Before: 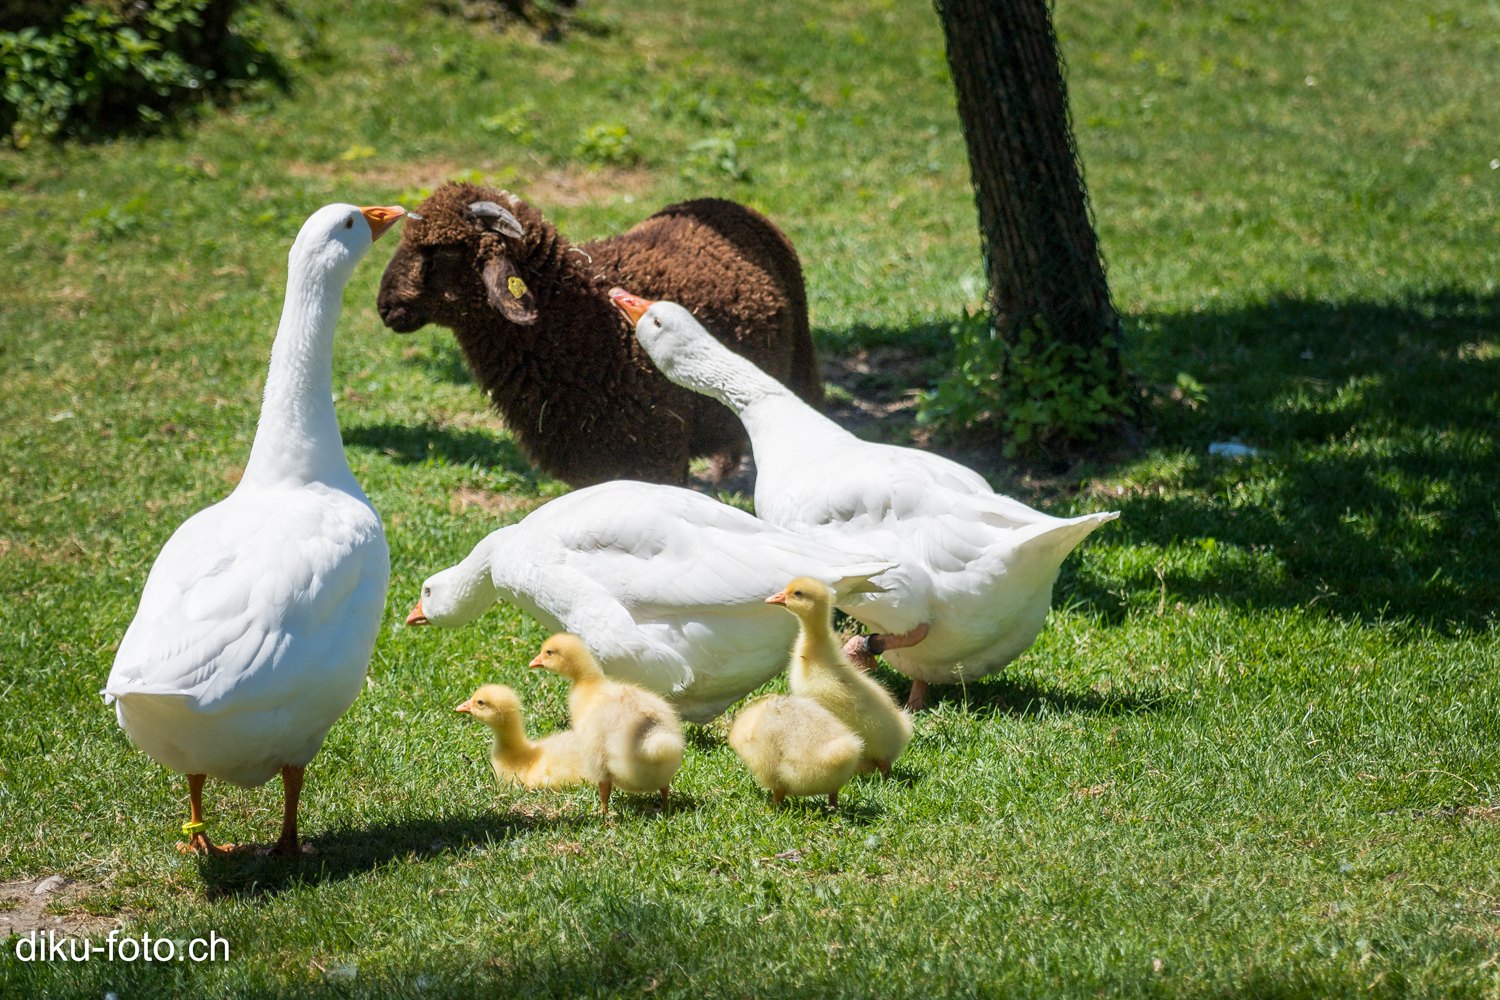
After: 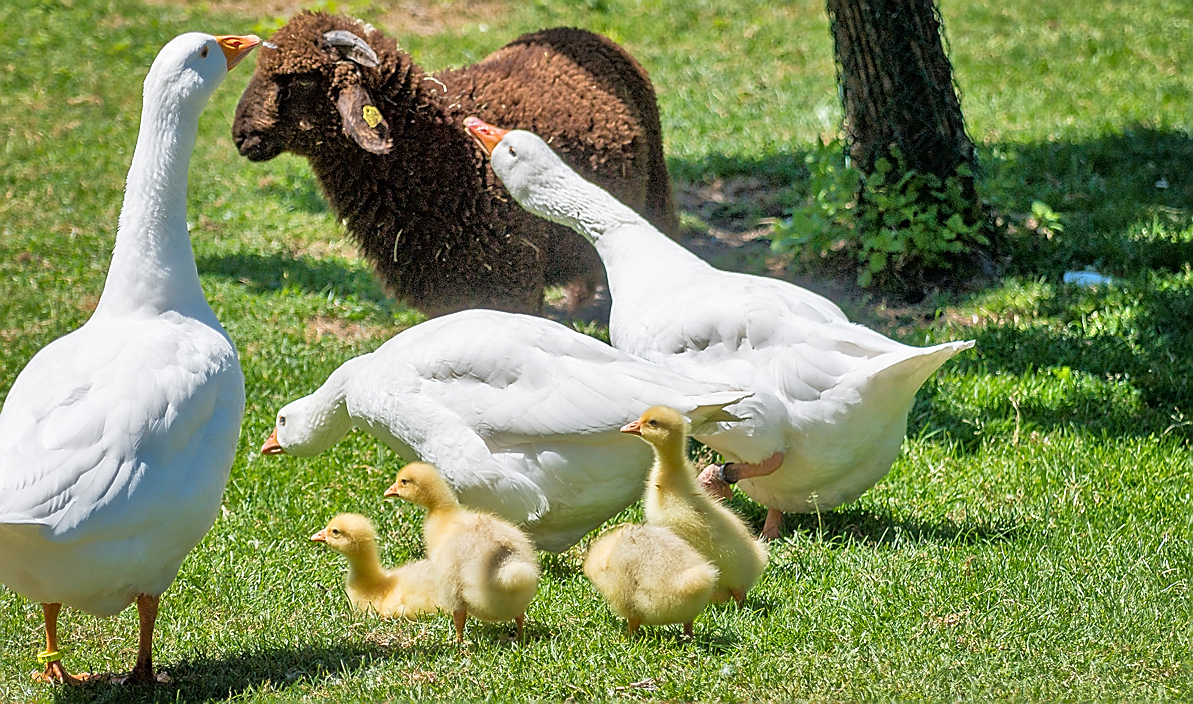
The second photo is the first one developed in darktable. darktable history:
shadows and highlights: low approximation 0.01, soften with gaussian
crop: left 9.724%, top 17.112%, right 10.699%, bottom 12.4%
sharpen: radius 1.393, amount 1.234, threshold 0.658
tone equalizer: -7 EV 0.145 EV, -6 EV 0.602 EV, -5 EV 1.13 EV, -4 EV 1.31 EV, -3 EV 1.16 EV, -2 EV 0.6 EV, -1 EV 0.154 EV
